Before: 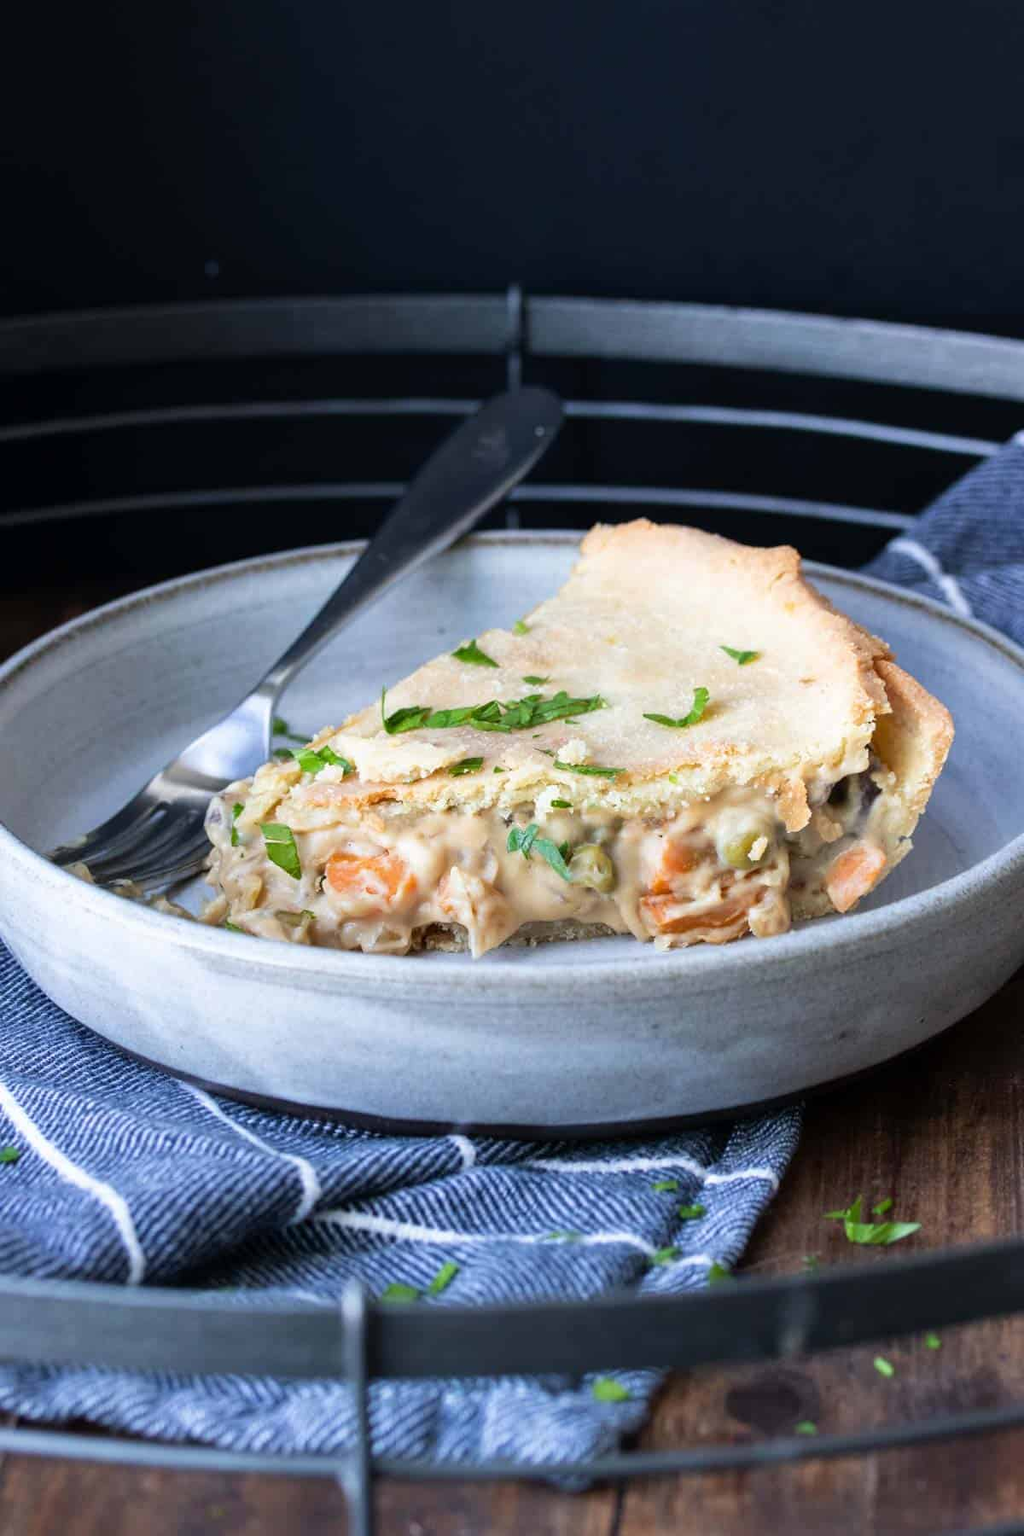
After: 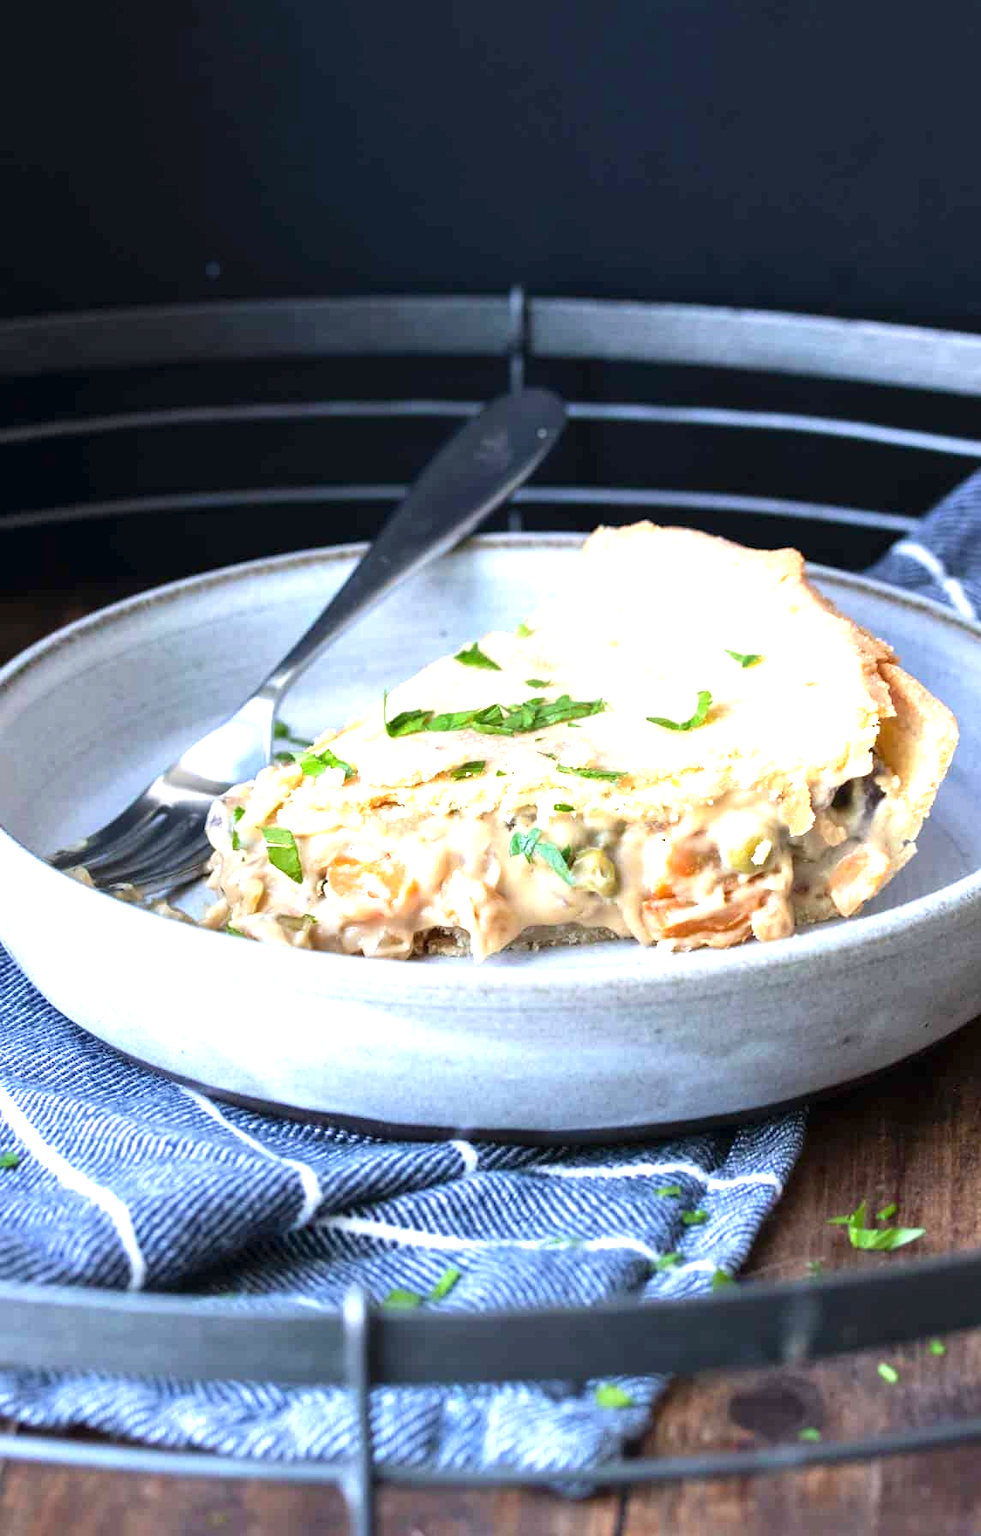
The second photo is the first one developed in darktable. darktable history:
exposure: black level correction 0, exposure 1 EV, compensate highlight preservation false
crop: right 4.27%, bottom 0.05%
